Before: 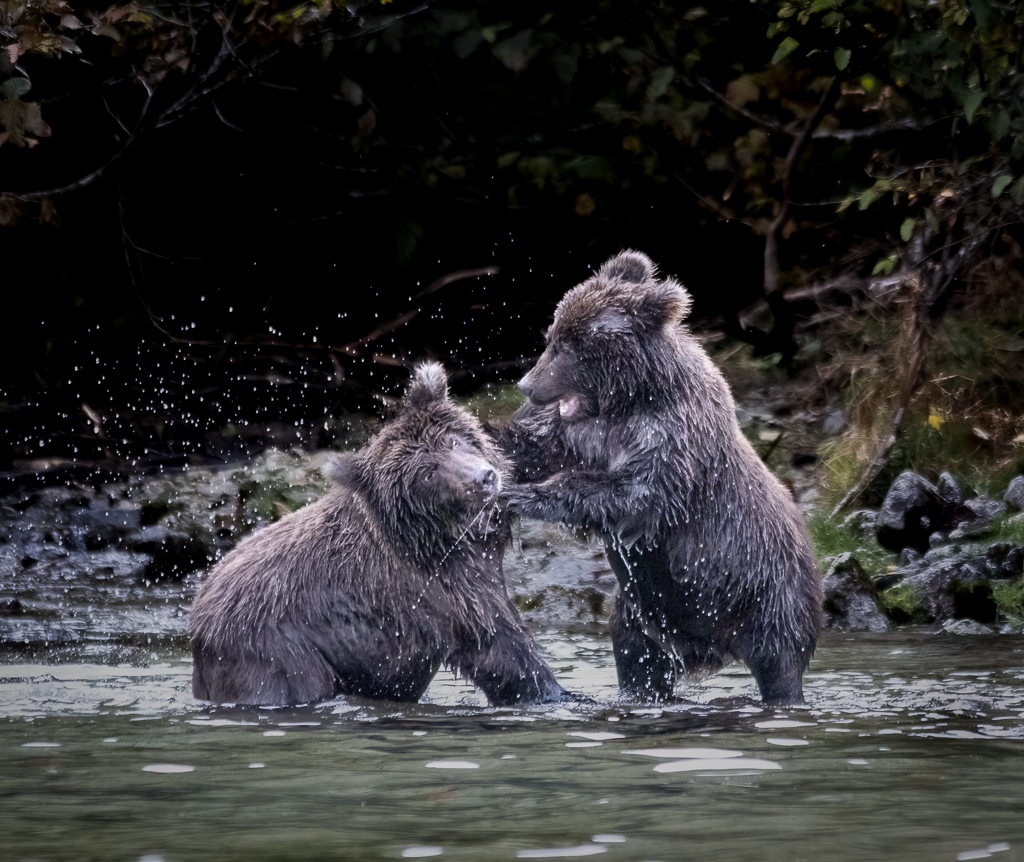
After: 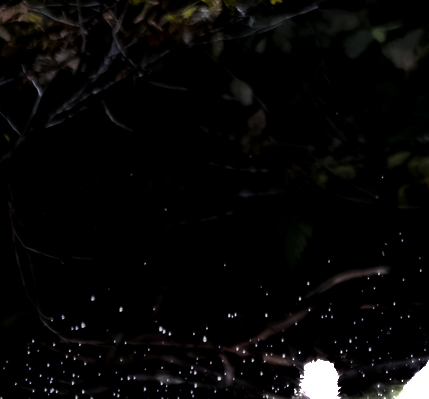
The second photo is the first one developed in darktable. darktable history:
haze removal: compatibility mode true, adaptive false
crop and rotate: left 10.817%, top 0.062%, right 47.194%, bottom 53.626%
